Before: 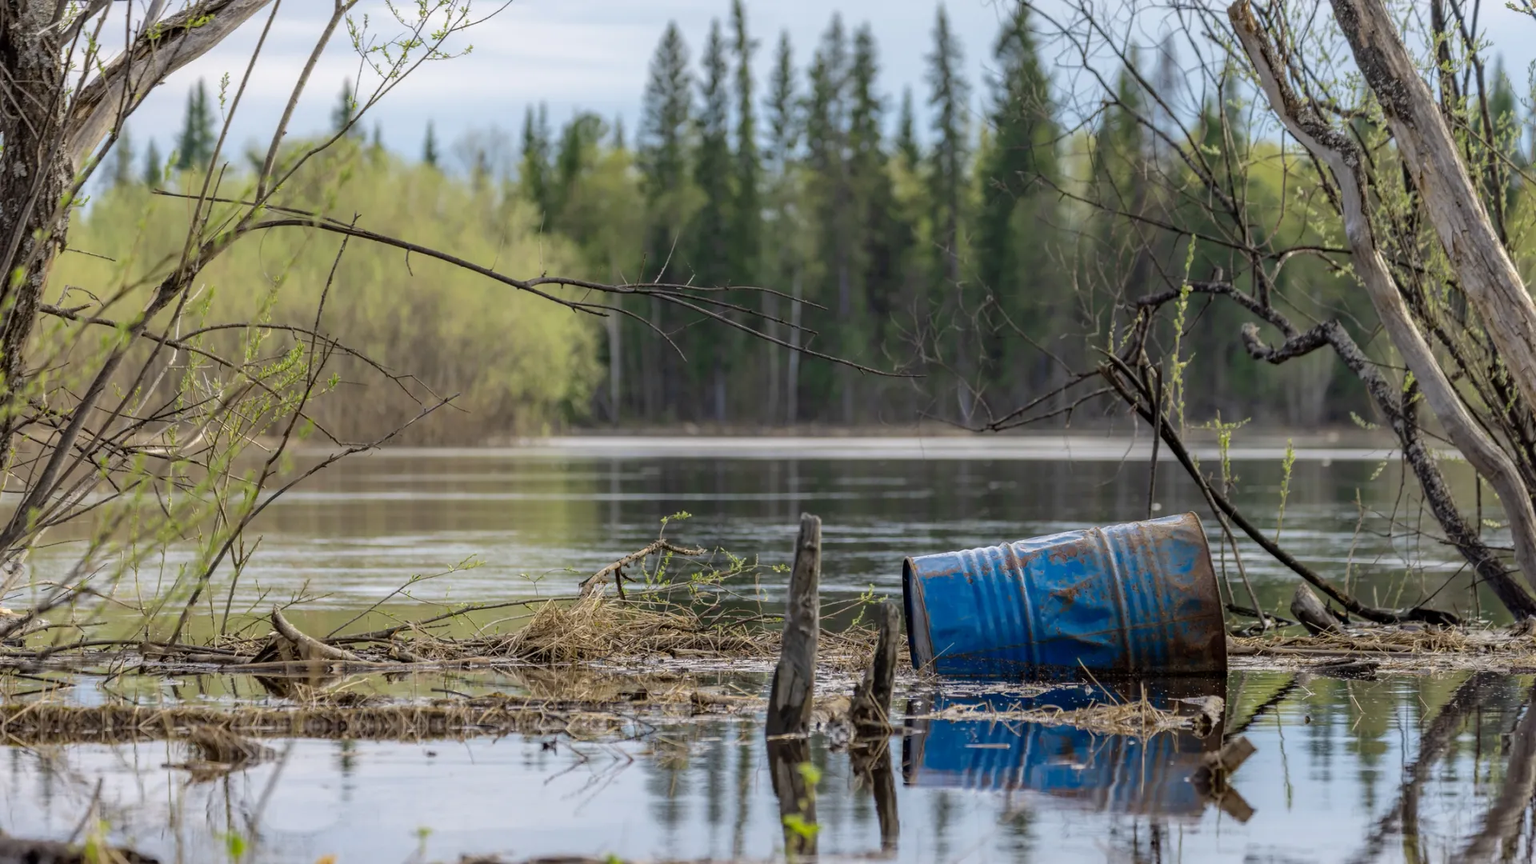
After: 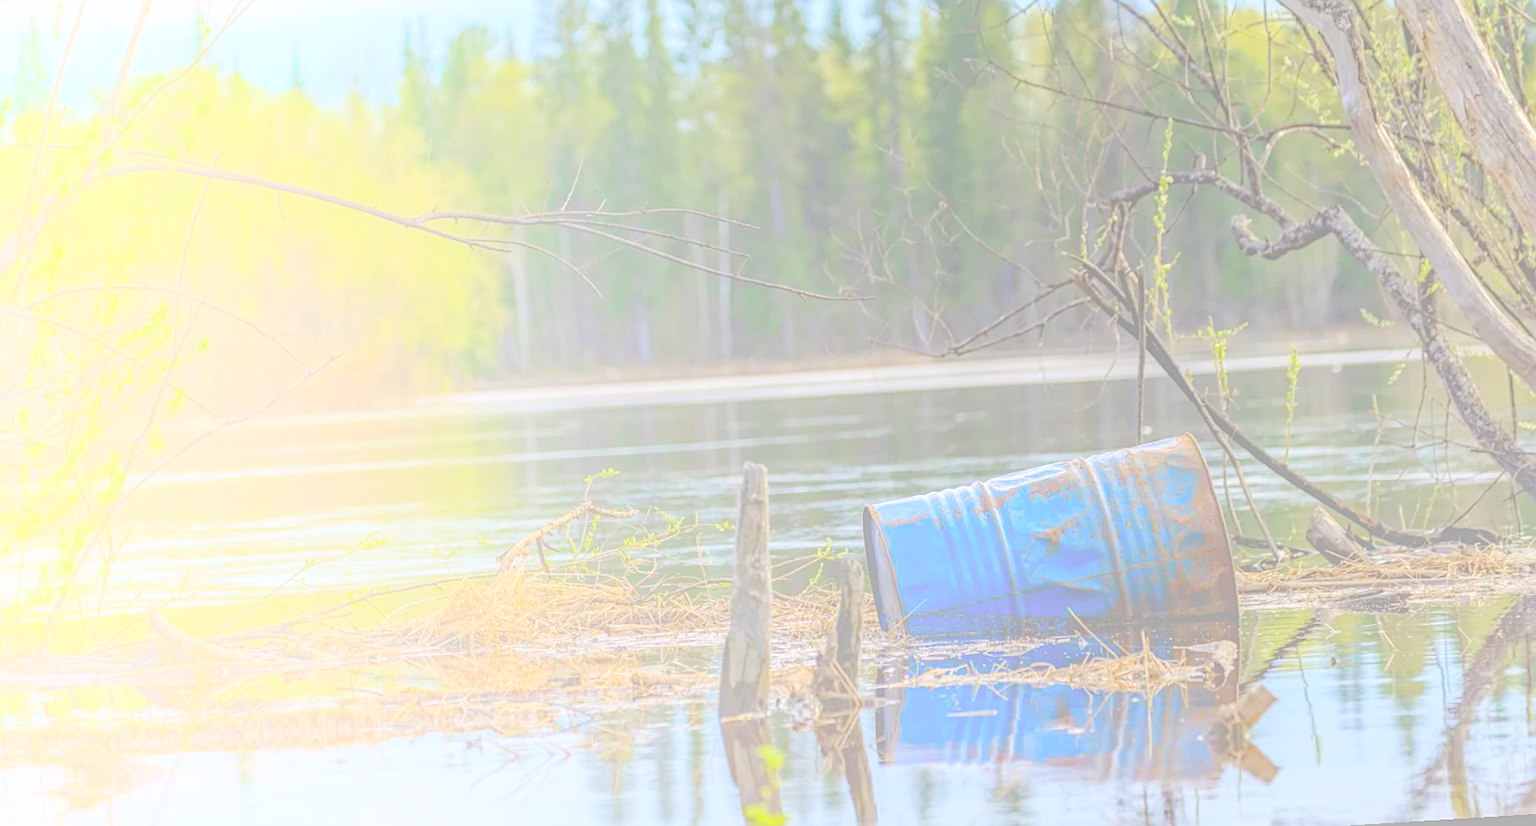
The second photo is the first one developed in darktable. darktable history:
exposure: exposure 0.081 EV, compensate highlight preservation false
rotate and perspective: rotation -3.52°, crop left 0.036, crop right 0.964, crop top 0.081, crop bottom 0.919
bloom: size 85%, threshold 5%, strength 85%
crop and rotate: left 8.262%, top 9.226%
color zones: curves: ch0 [(0.25, 0.5) (0.423, 0.5) (0.443, 0.5) (0.521, 0.756) (0.568, 0.5) (0.576, 0.5) (0.75, 0.5)]; ch1 [(0.25, 0.5) (0.423, 0.5) (0.443, 0.5) (0.539, 0.873) (0.624, 0.565) (0.631, 0.5) (0.75, 0.5)]
sharpen: on, module defaults
haze removal: on, module defaults
local contrast: on, module defaults
